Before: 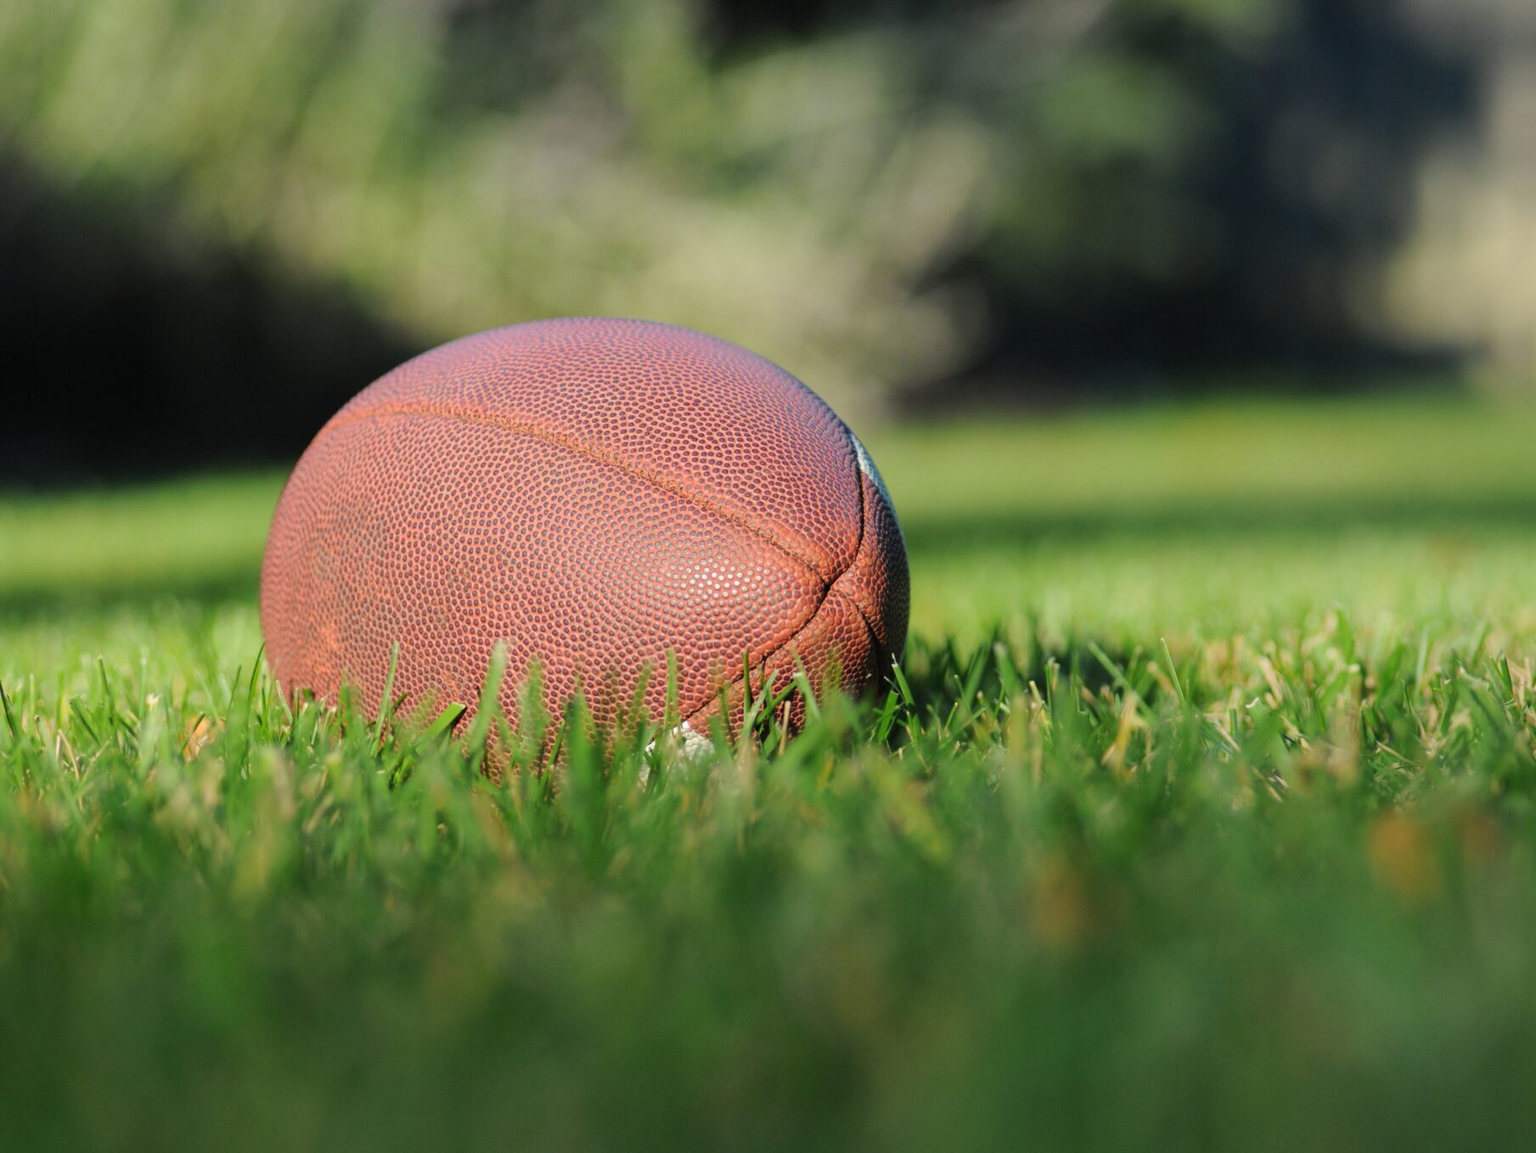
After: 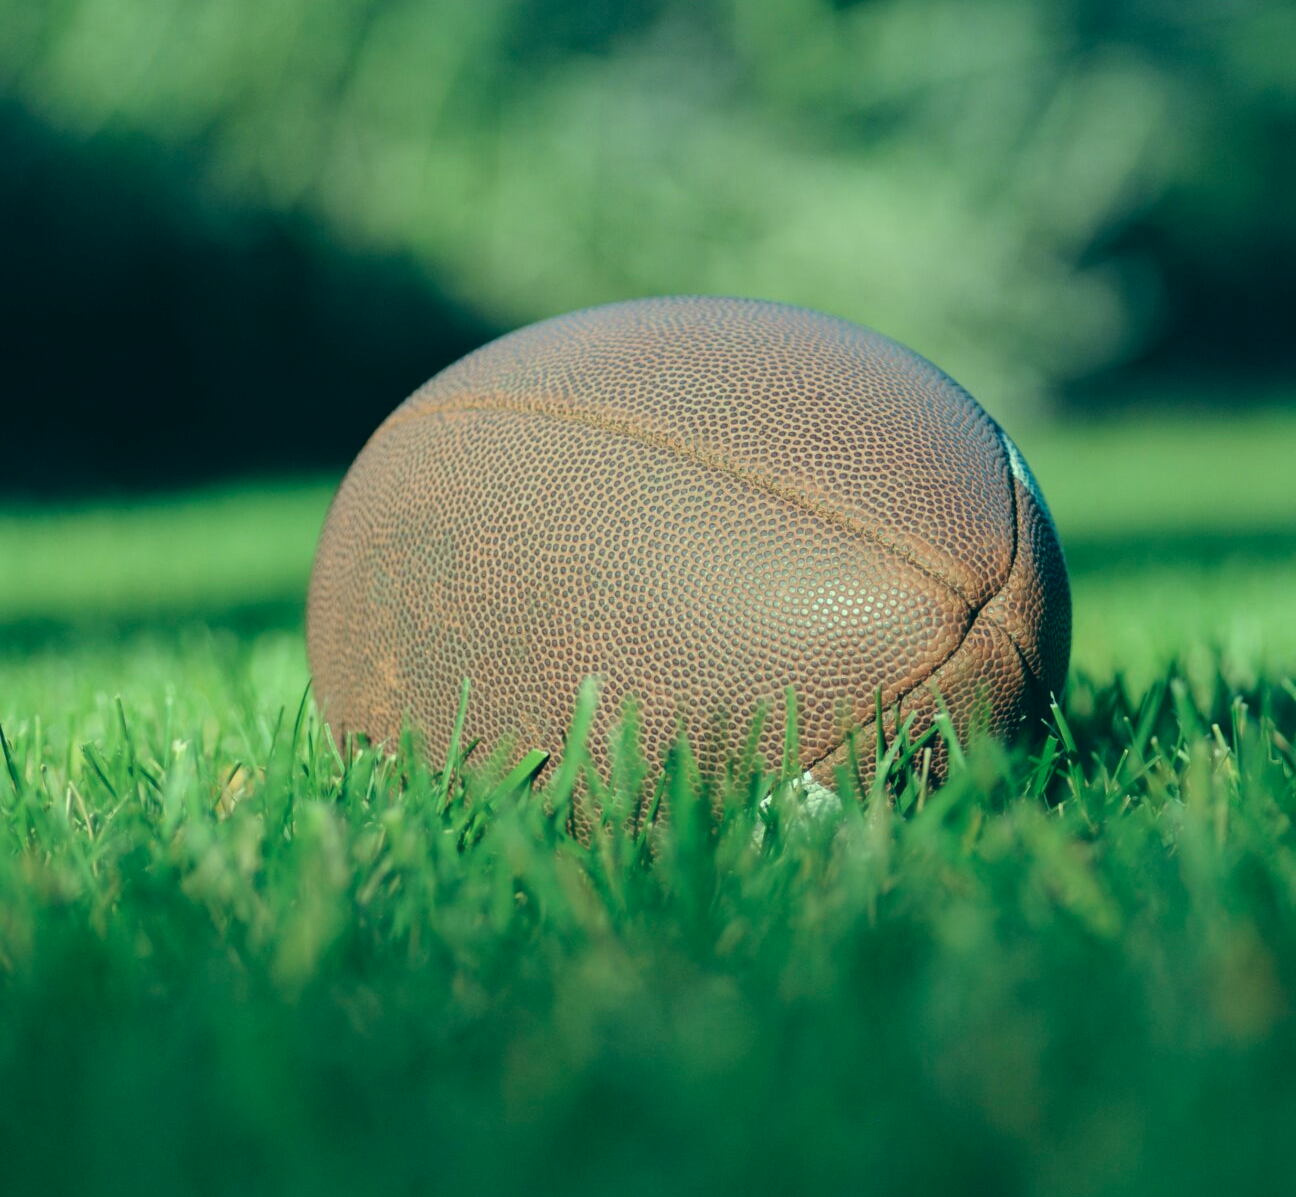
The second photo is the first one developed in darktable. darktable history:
crop: top 5.803%, right 27.864%, bottom 5.804%
color correction: highlights a* -20.08, highlights b* 9.8, shadows a* -20.4, shadows b* -10.76
color balance: input saturation 80.07%
